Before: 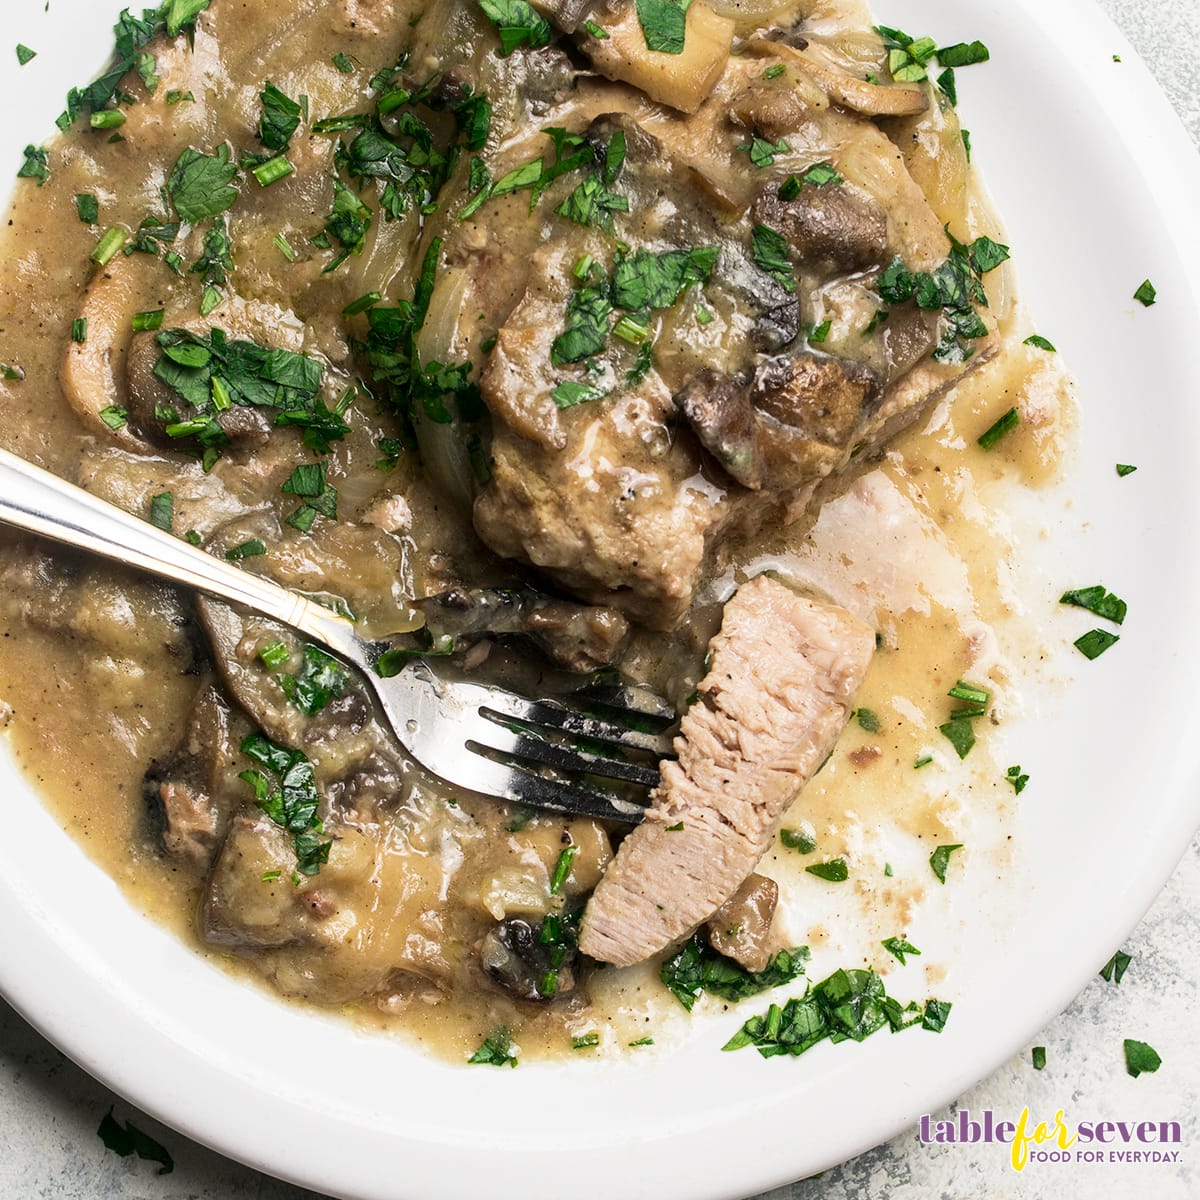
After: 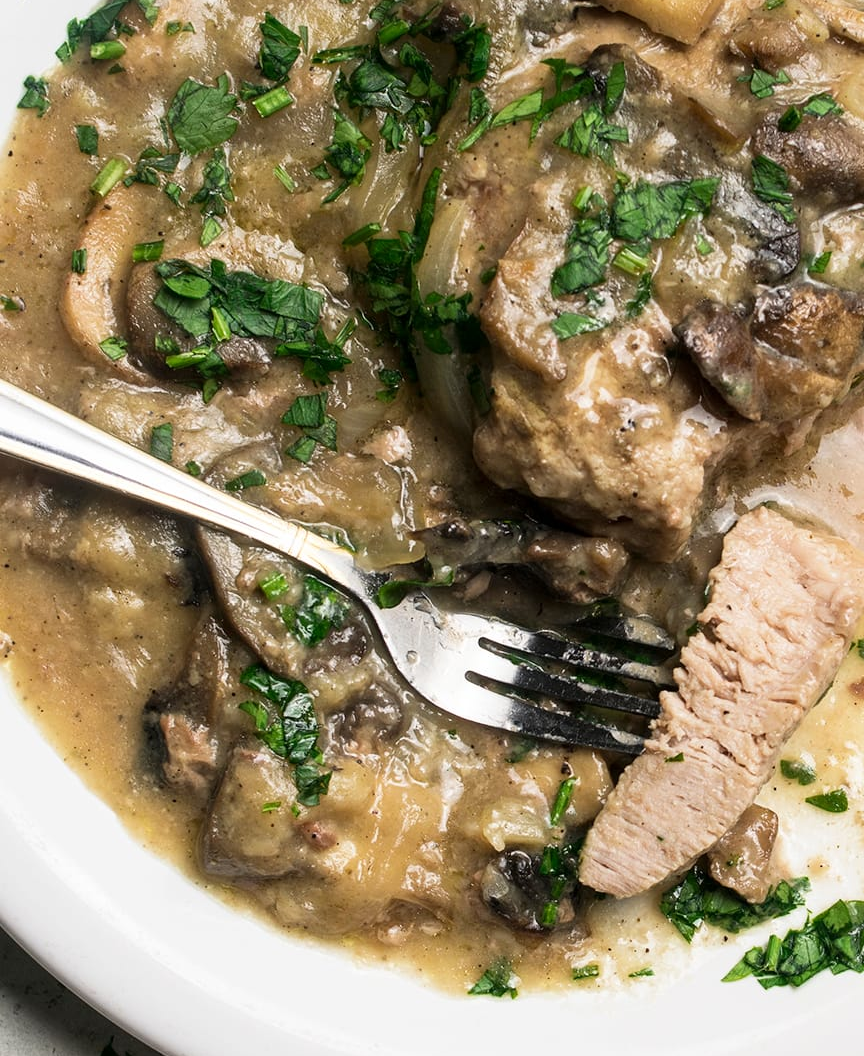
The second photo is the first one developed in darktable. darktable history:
crop: top 5.803%, right 27.864%, bottom 5.804%
white balance: emerald 1
